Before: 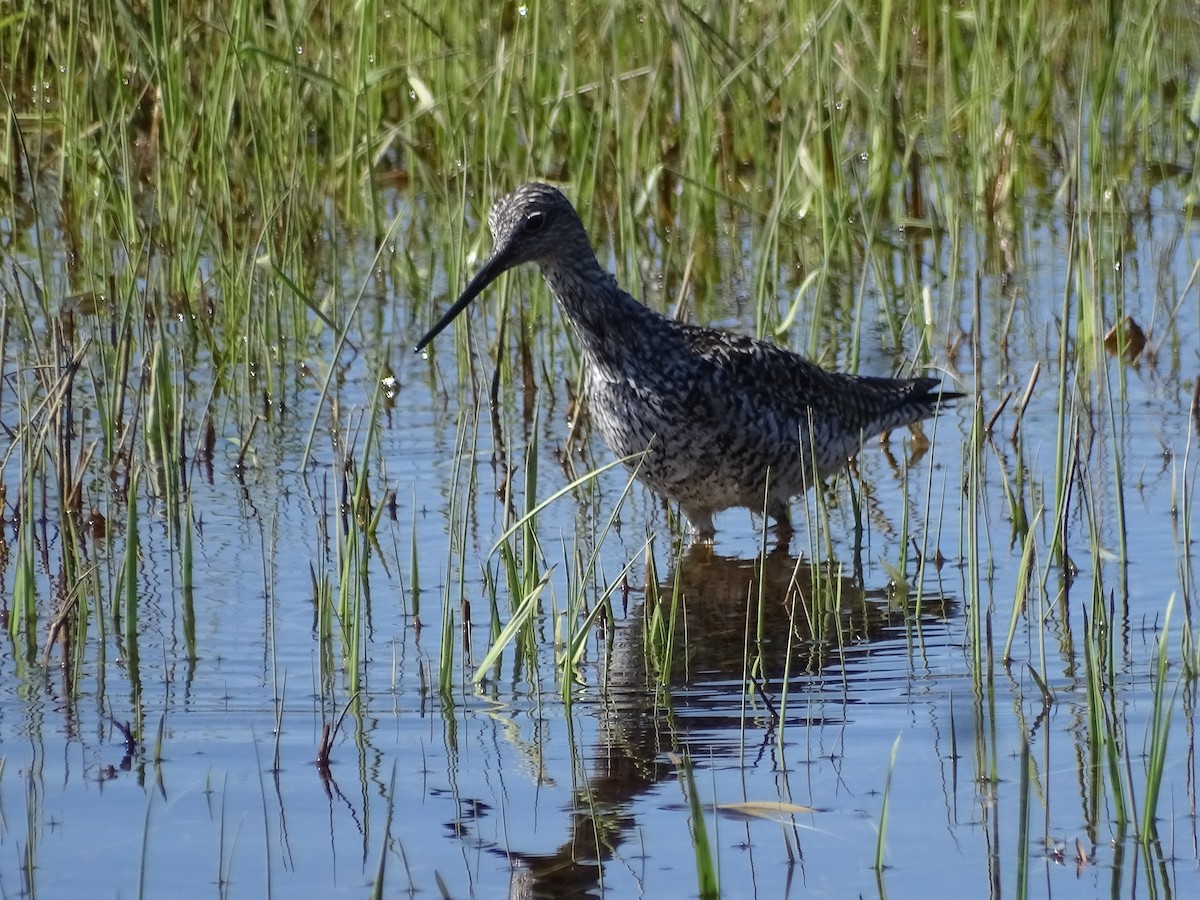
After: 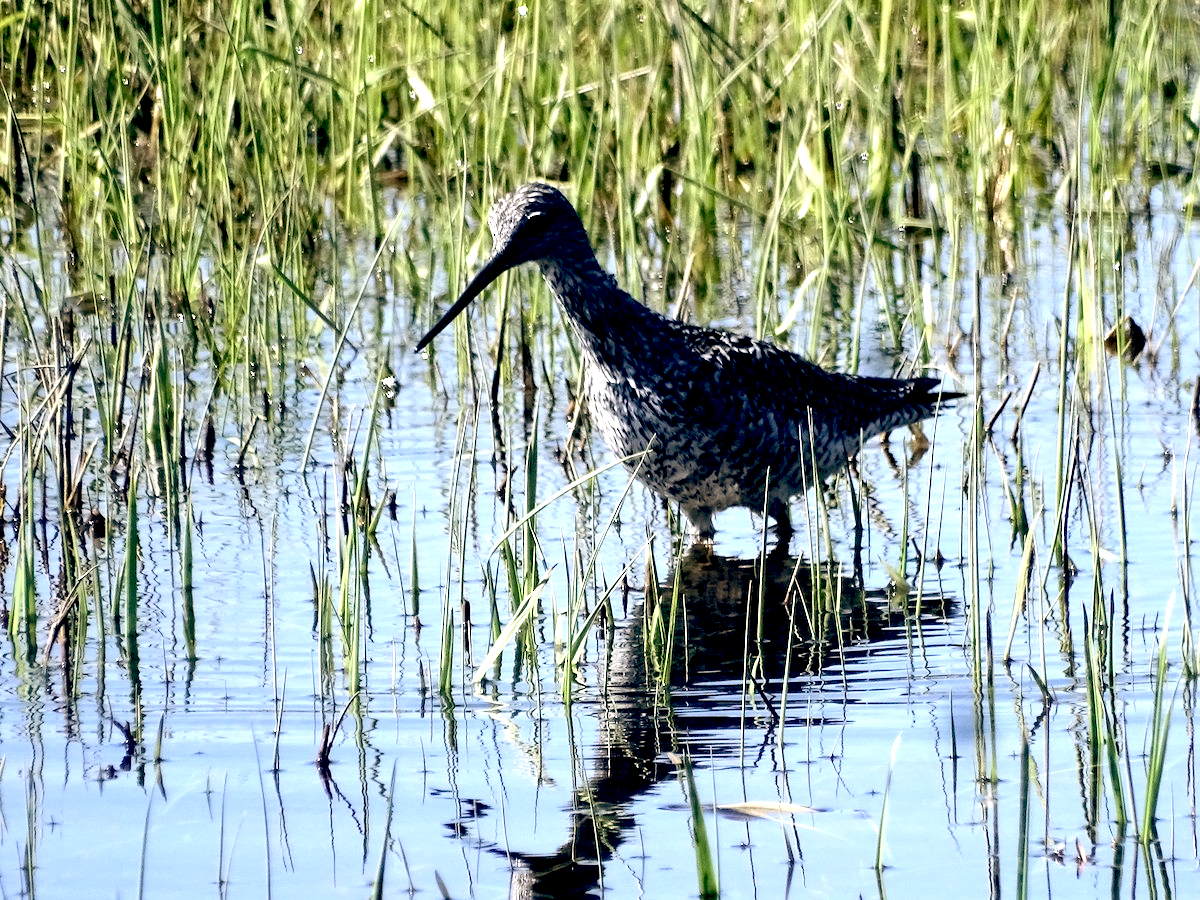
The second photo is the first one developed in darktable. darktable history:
exposure: black level correction 0, exposure 0.5 EV, compensate highlight preservation false
tone equalizer: -8 EV -1.08 EV, -7 EV -1.01 EV, -6 EV -0.867 EV, -5 EV -0.578 EV, -3 EV 0.578 EV, -2 EV 0.867 EV, -1 EV 1.01 EV, +0 EV 1.08 EV, edges refinement/feathering 500, mask exposure compensation -1.57 EV, preserve details no
color balance: lift [0.975, 0.993, 1, 1.015], gamma [1.1, 1, 1, 0.945], gain [1, 1.04, 1, 0.95]
white balance: red 0.988, blue 1.017
